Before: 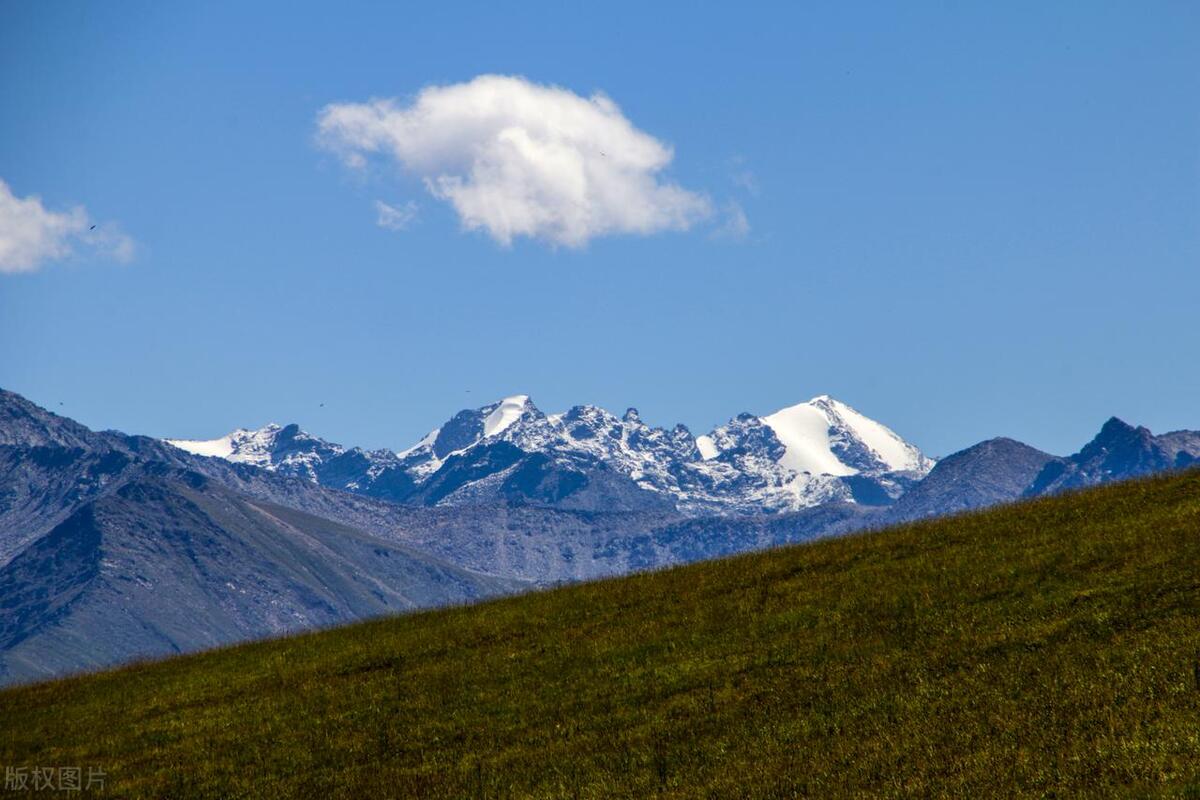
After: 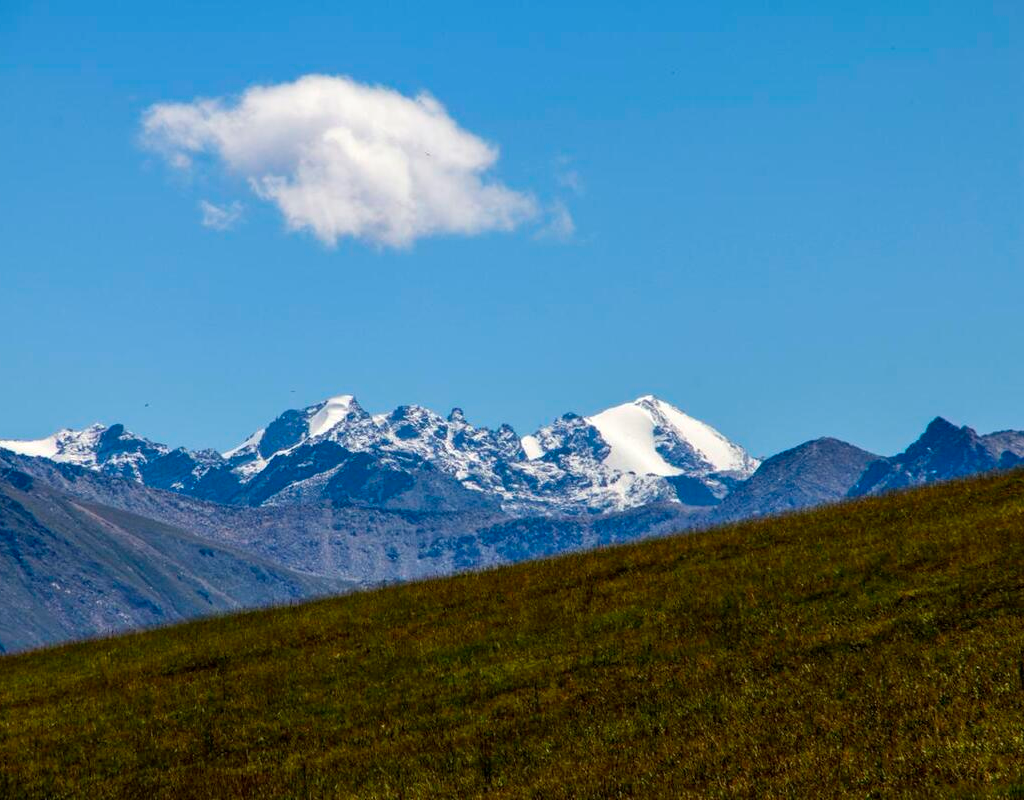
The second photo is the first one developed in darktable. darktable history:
crop and rotate: left 14.584%
tone equalizer: on, module defaults
